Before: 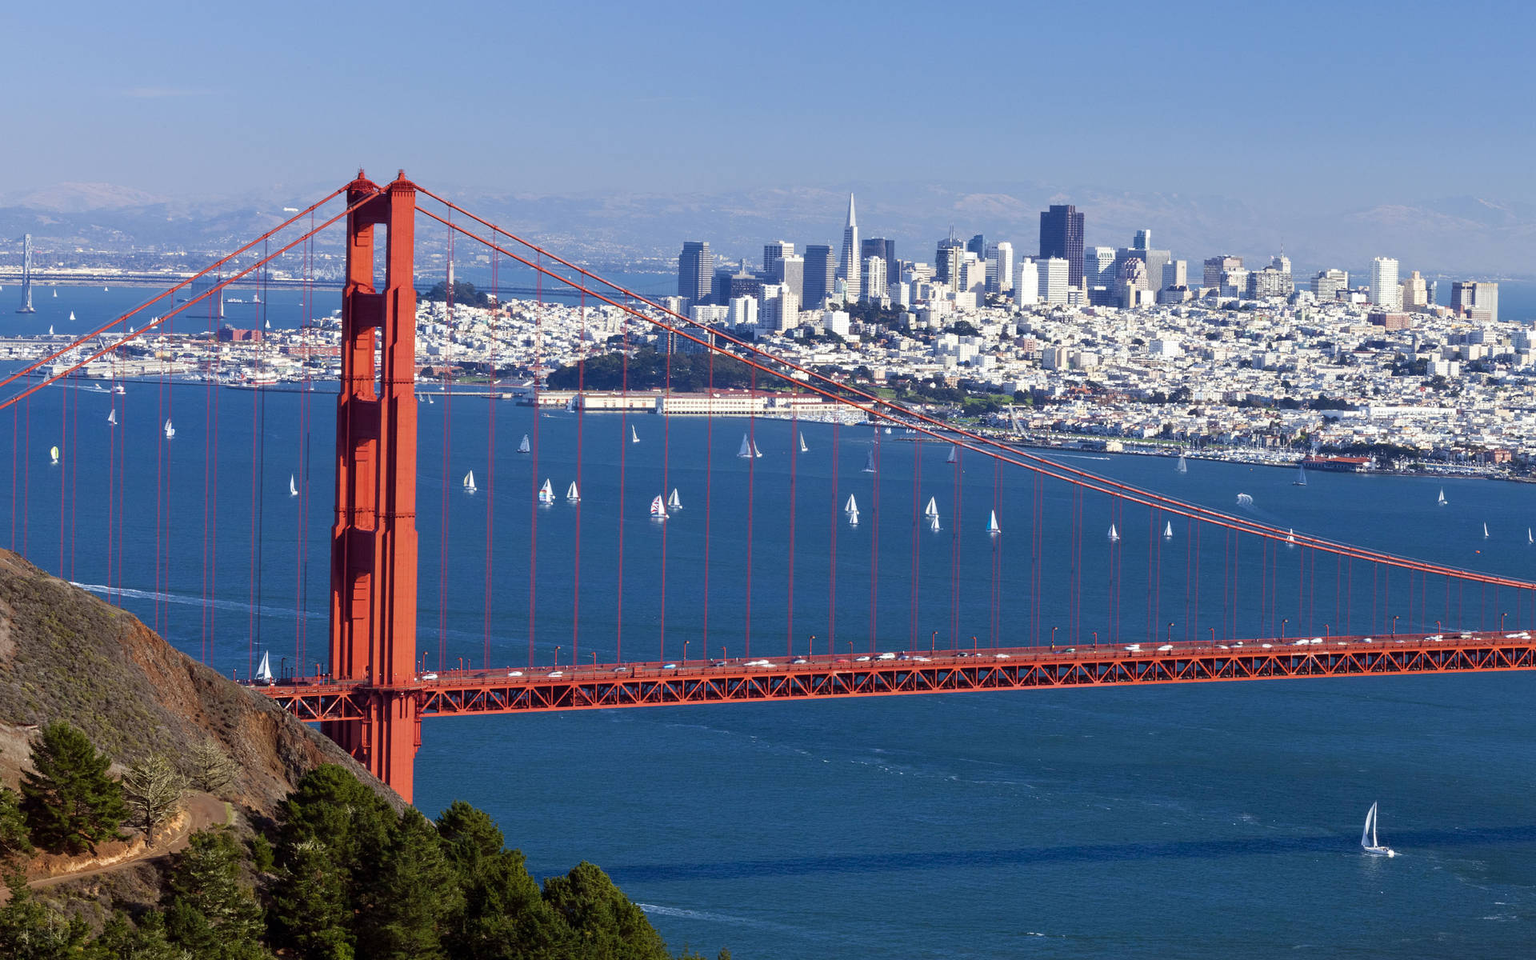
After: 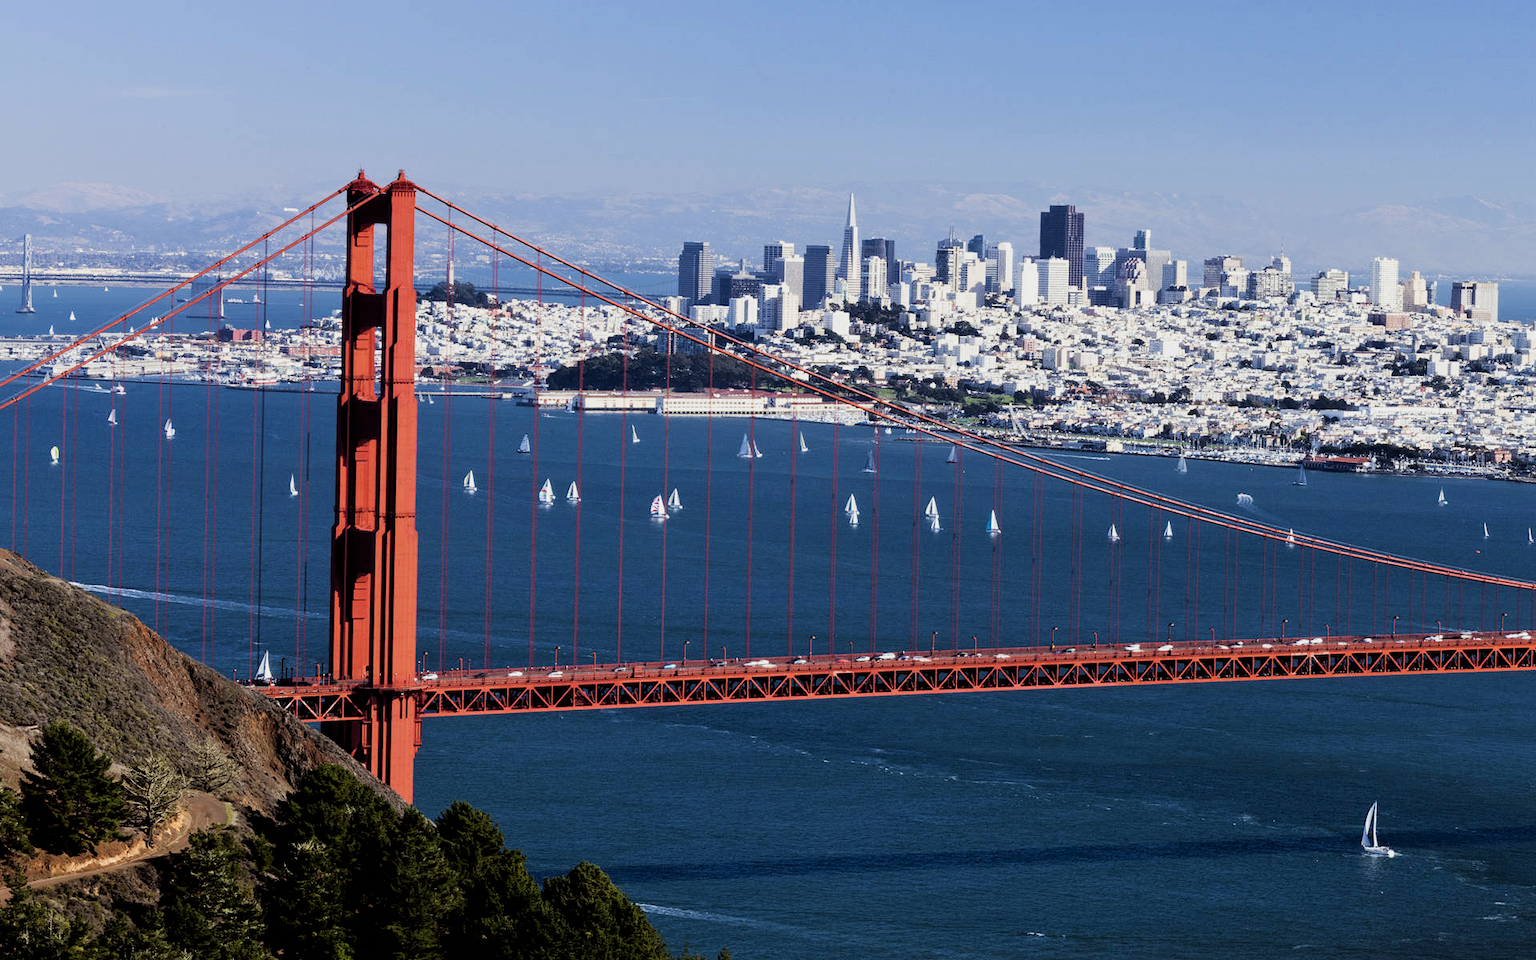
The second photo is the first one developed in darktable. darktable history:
filmic rgb: black relative exposure -5.03 EV, white relative exposure 3.5 EV, hardness 3.19, contrast 1.411, highlights saturation mix -49.44%
